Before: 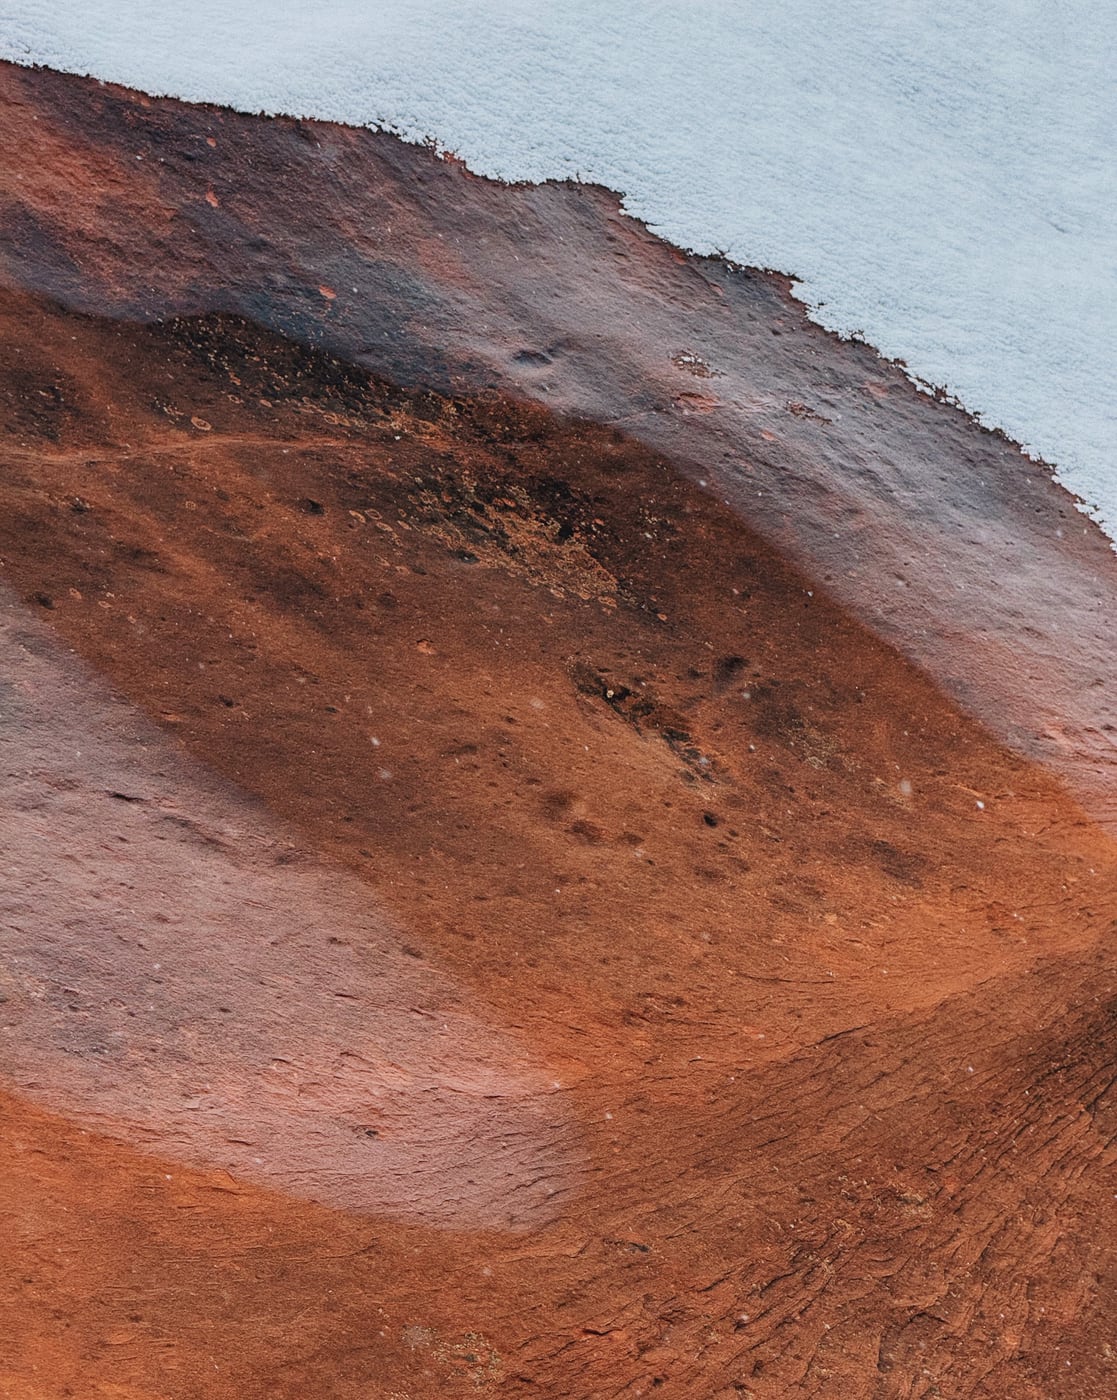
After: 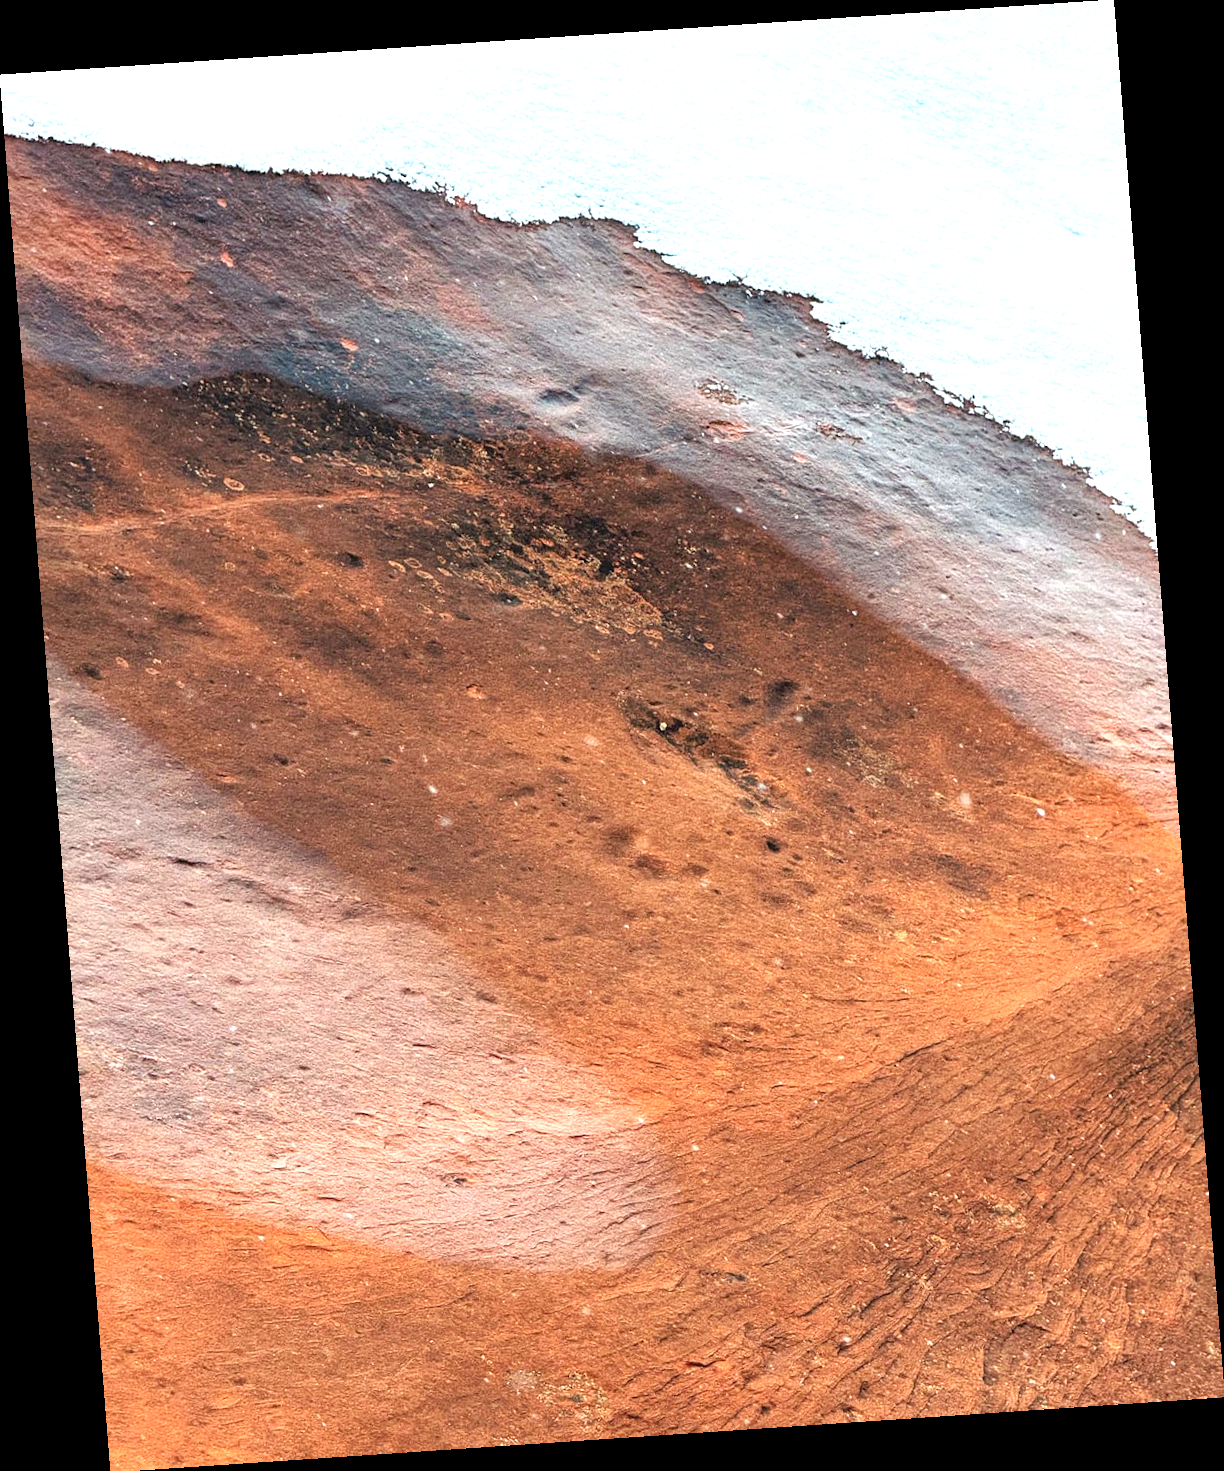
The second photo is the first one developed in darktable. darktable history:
color correction: highlights a* -6.69, highlights b* 0.49
exposure: black level correction 0.001, exposure 1.3 EV, compensate highlight preservation false
rotate and perspective: rotation -4.2°, shear 0.006, automatic cropping off
